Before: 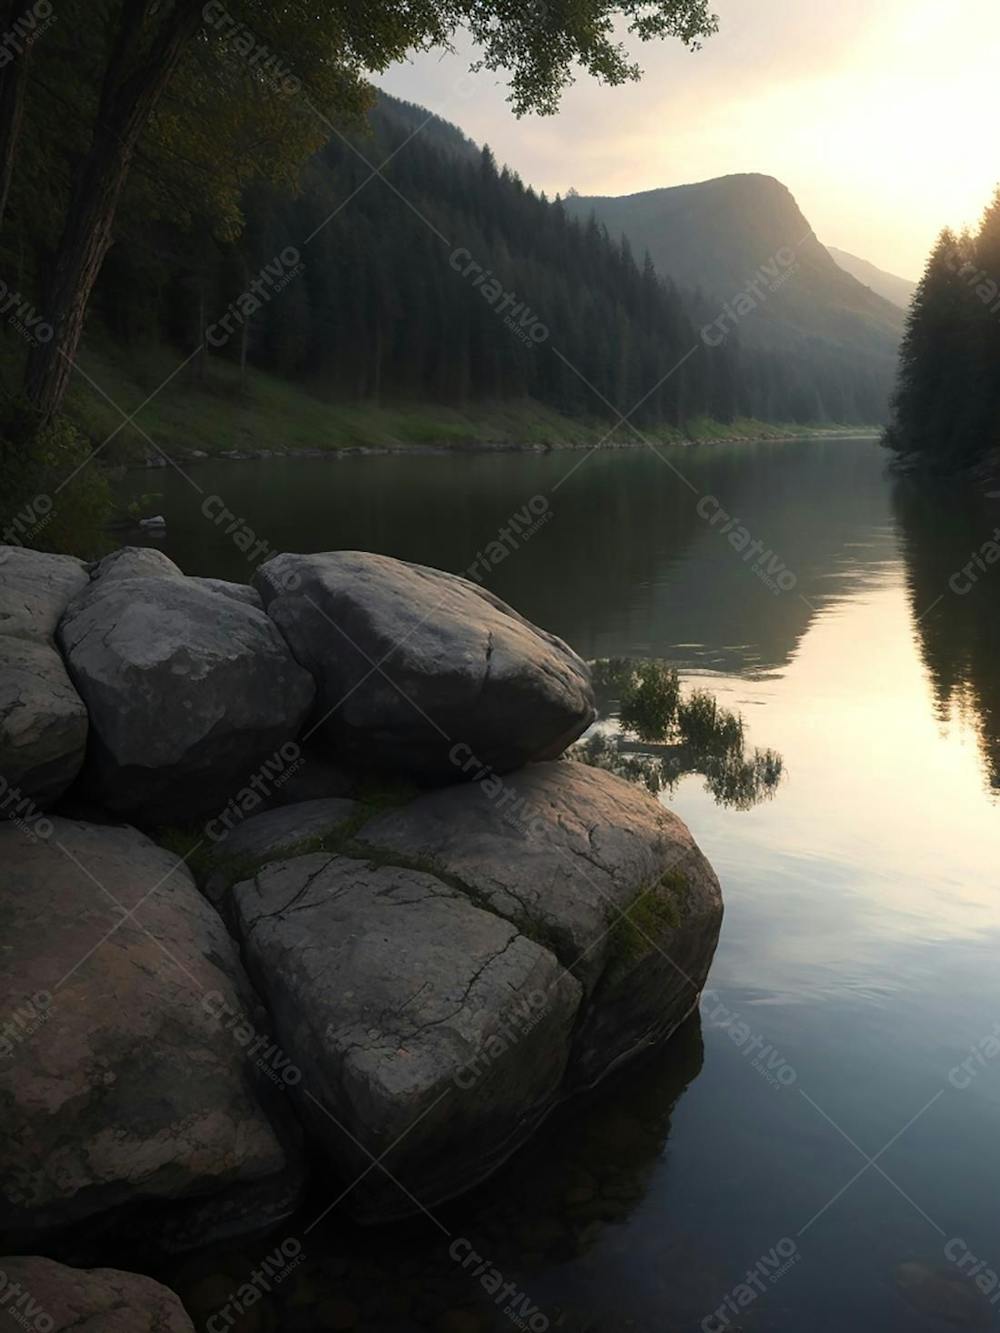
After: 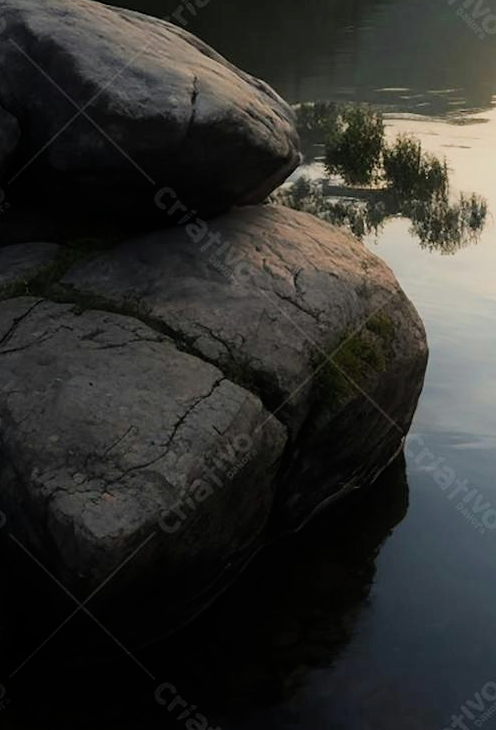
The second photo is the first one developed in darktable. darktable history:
crop: left 29.524%, top 41.719%, right 20.836%, bottom 3.492%
filmic rgb: black relative exposure -7.98 EV, white relative exposure 3.85 EV, hardness 4.29
